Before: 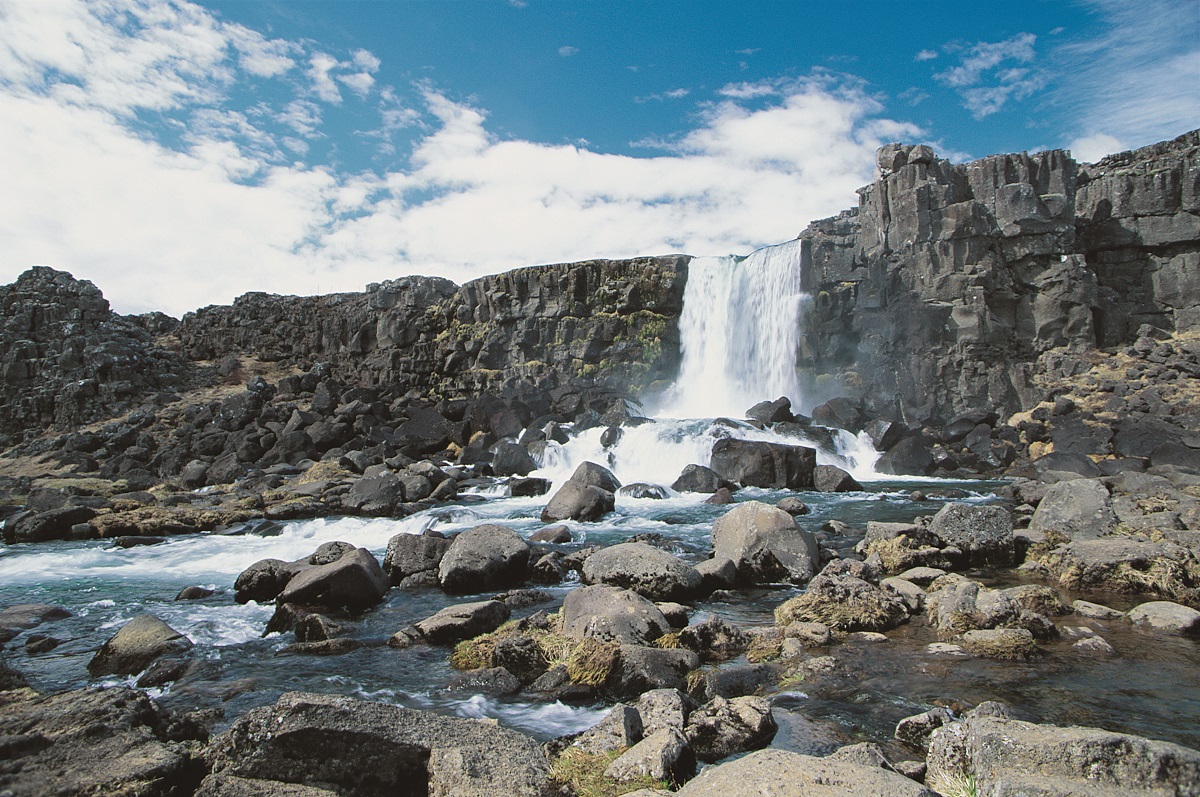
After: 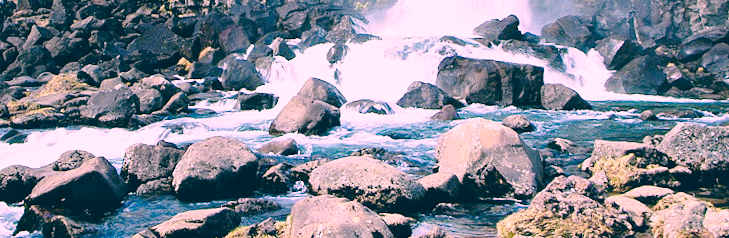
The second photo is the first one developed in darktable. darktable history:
crop: left 18.091%, top 51.13%, right 17.525%, bottom 16.85%
rotate and perspective: rotation 0.062°, lens shift (vertical) 0.115, lens shift (horizontal) -0.133, crop left 0.047, crop right 0.94, crop top 0.061, crop bottom 0.94
local contrast: highlights 100%, shadows 100%, detail 120%, midtone range 0.2
color correction: highlights a* 17.03, highlights b* 0.205, shadows a* -15.38, shadows b* -14.56, saturation 1.5
base curve: curves: ch0 [(0, 0) (0.032, 0.037) (0.105, 0.228) (0.435, 0.76) (0.856, 0.983) (1, 1)], preserve colors none
